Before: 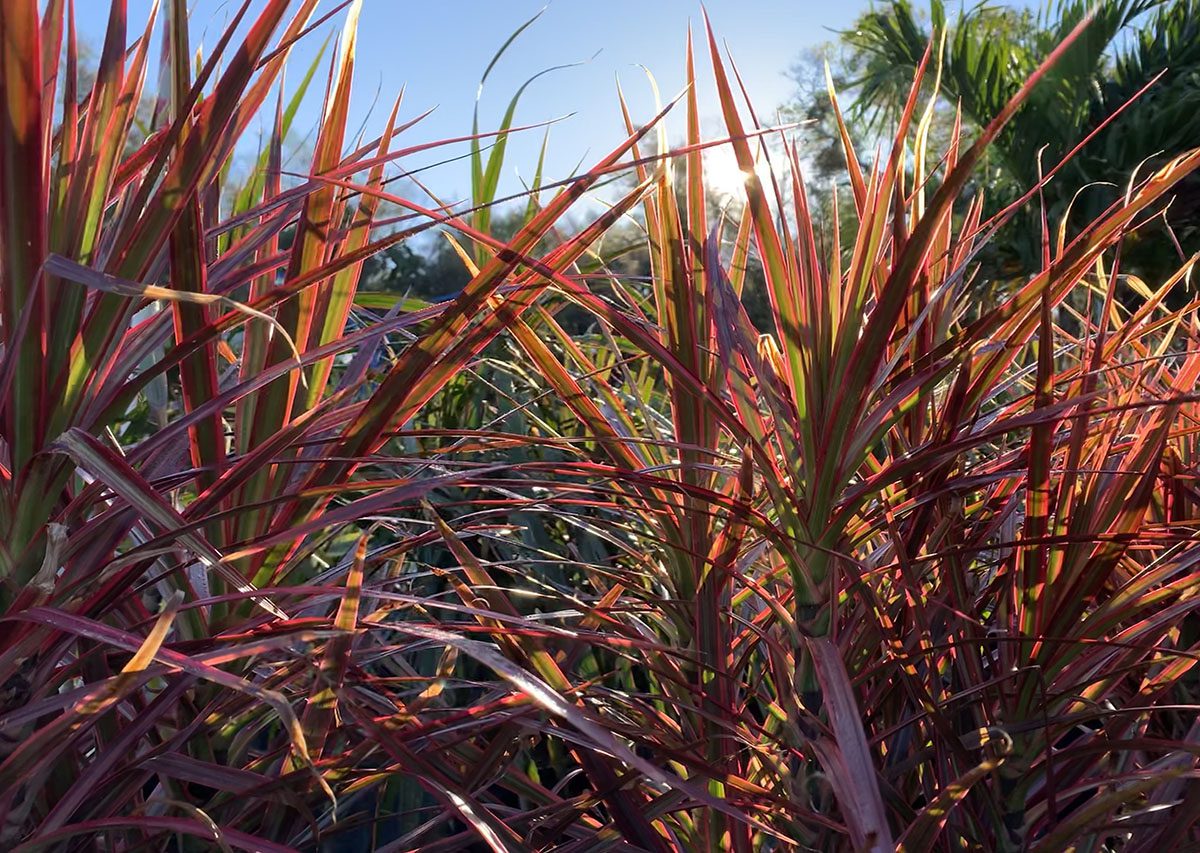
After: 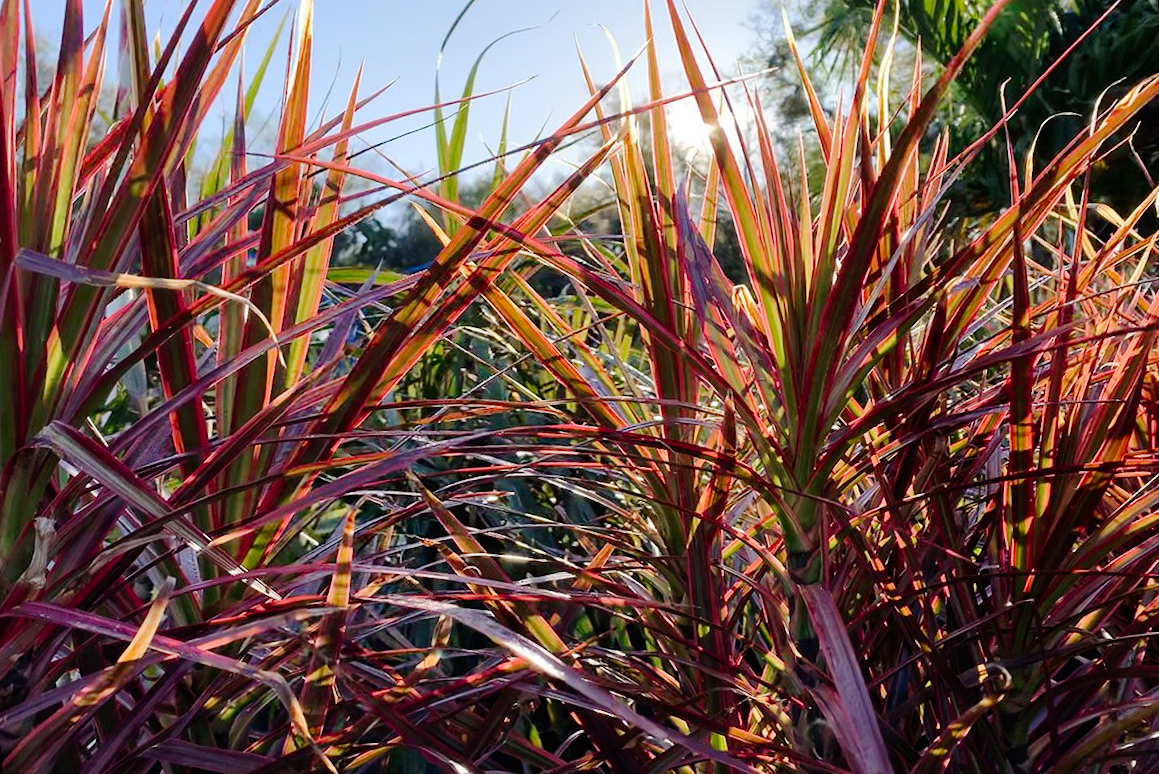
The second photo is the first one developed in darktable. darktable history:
tone curve: curves: ch0 [(0, 0) (0.003, 0.009) (0.011, 0.009) (0.025, 0.01) (0.044, 0.02) (0.069, 0.032) (0.1, 0.048) (0.136, 0.092) (0.177, 0.153) (0.224, 0.217) (0.277, 0.306) (0.335, 0.402) (0.399, 0.488) (0.468, 0.574) (0.543, 0.648) (0.623, 0.716) (0.709, 0.783) (0.801, 0.851) (0.898, 0.92) (1, 1)], preserve colors none
rotate and perspective: rotation -3.52°, crop left 0.036, crop right 0.964, crop top 0.081, crop bottom 0.919
